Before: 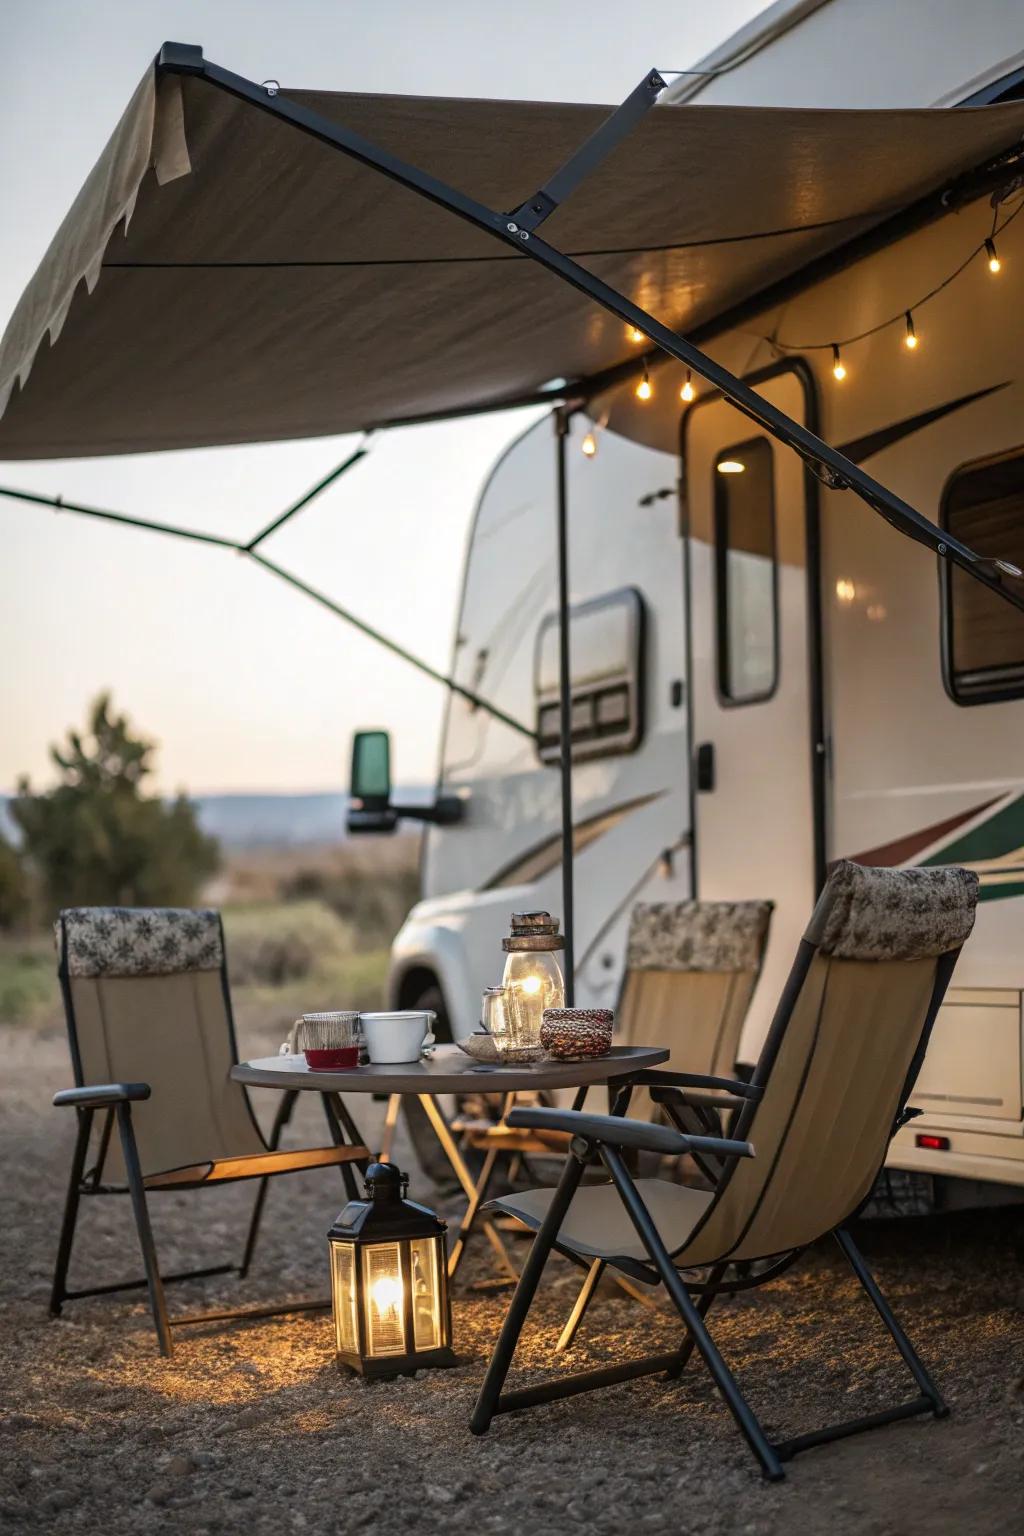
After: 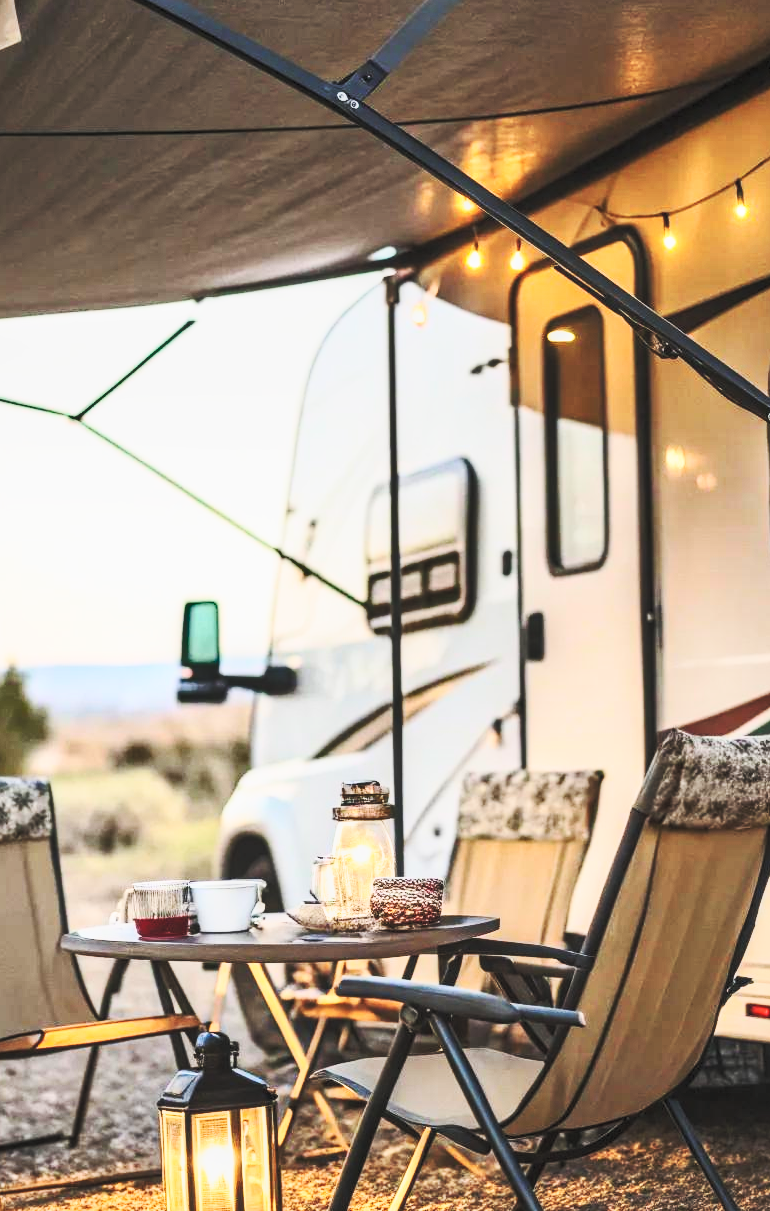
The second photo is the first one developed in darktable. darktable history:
tone equalizer: edges refinement/feathering 500, mask exposure compensation -1.57 EV, preserve details no
local contrast: detail 110%
contrast brightness saturation: contrast 0.389, brightness 0.541
exposure: compensate highlight preservation false
crop: left 16.612%, top 8.569%, right 8.13%, bottom 12.582%
levels: white 99.97%
shadows and highlights: soften with gaussian
base curve: curves: ch0 [(0, 0) (0.036, 0.037) (0.121, 0.228) (0.46, 0.76) (0.859, 0.983) (1, 1)], preserve colors none
